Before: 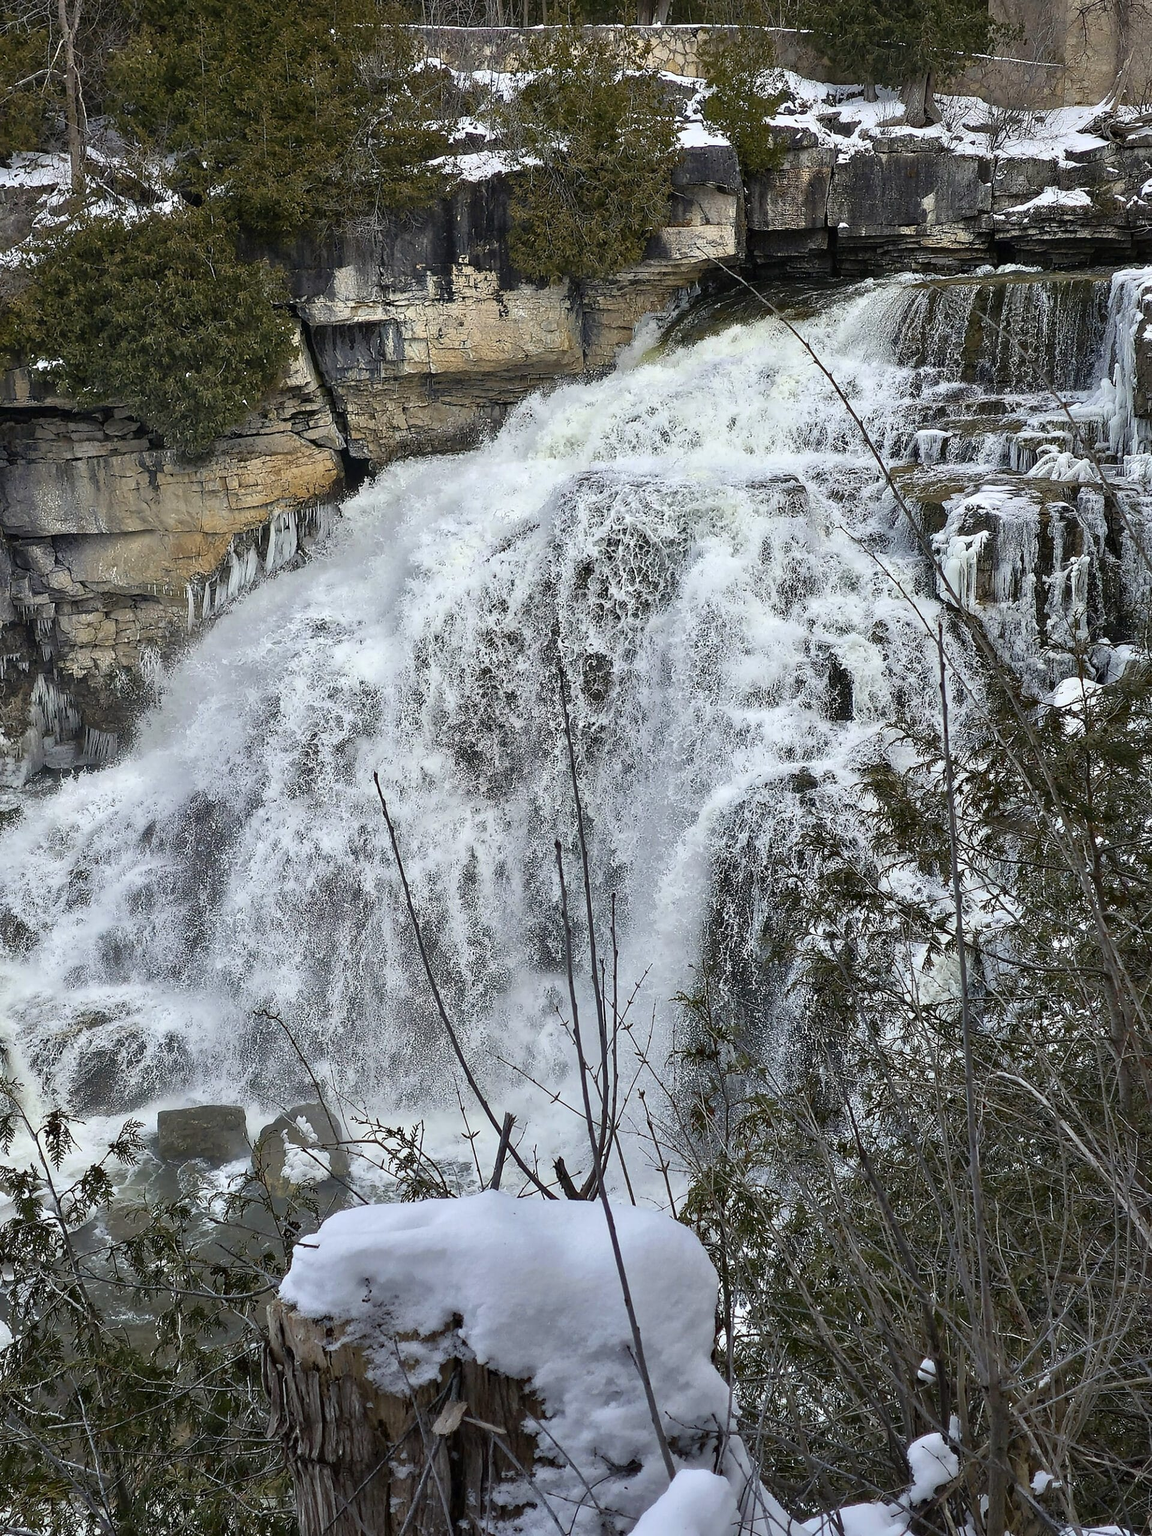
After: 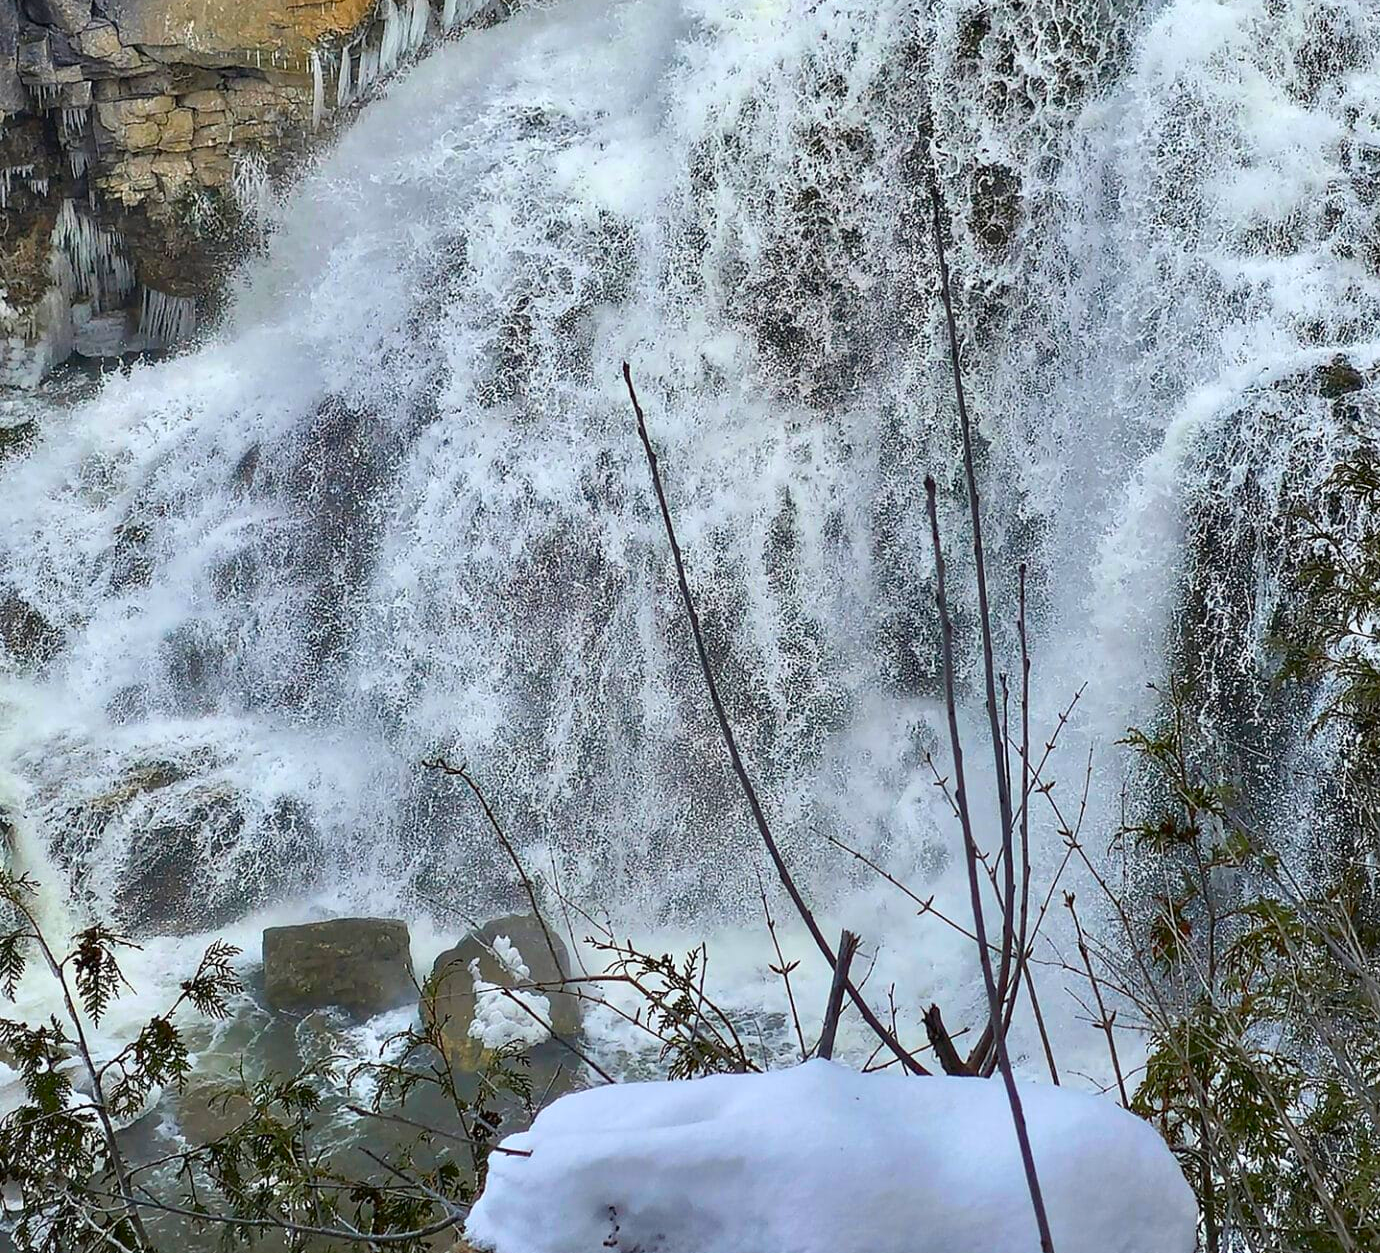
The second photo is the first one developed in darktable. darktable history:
crop: top 36.108%, right 28.08%, bottom 14.935%
contrast brightness saturation: saturation 0.515
